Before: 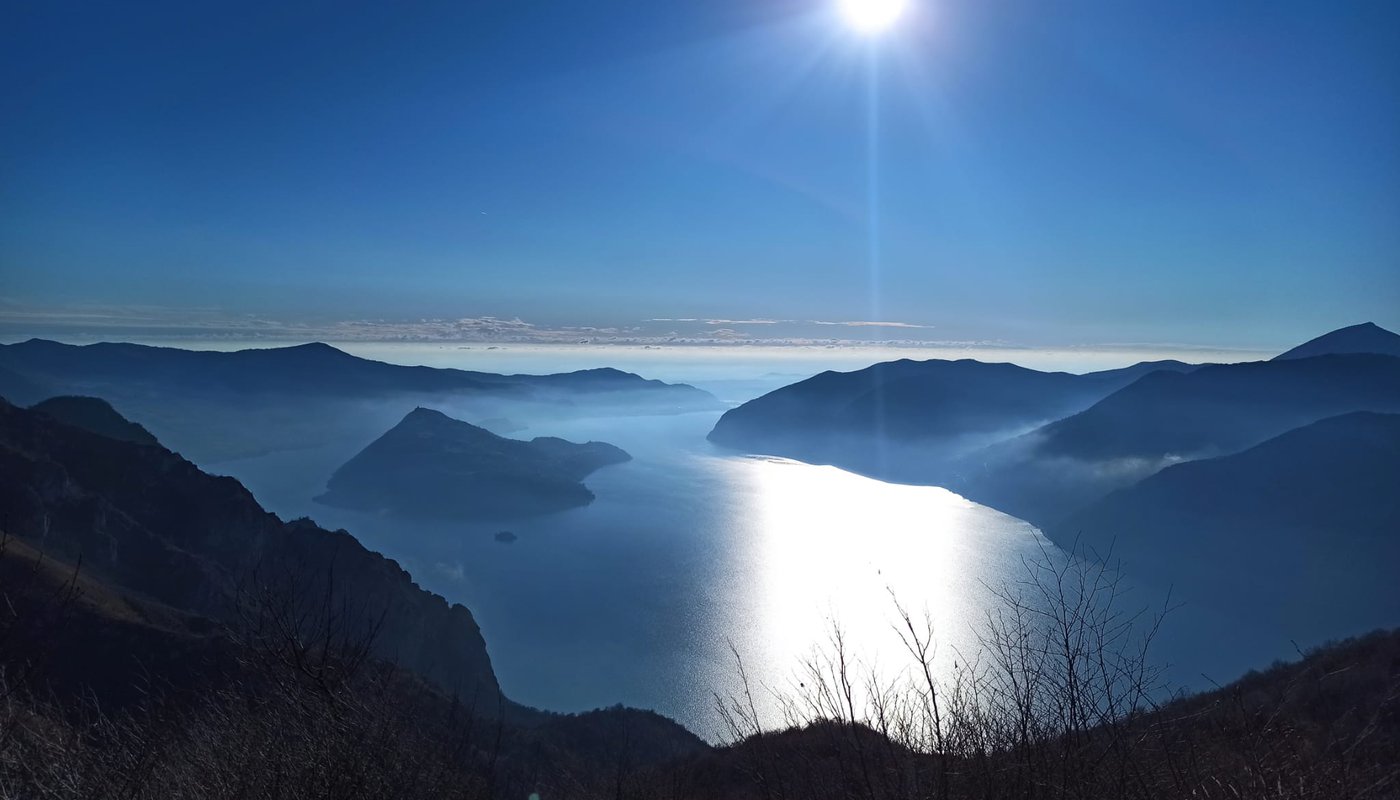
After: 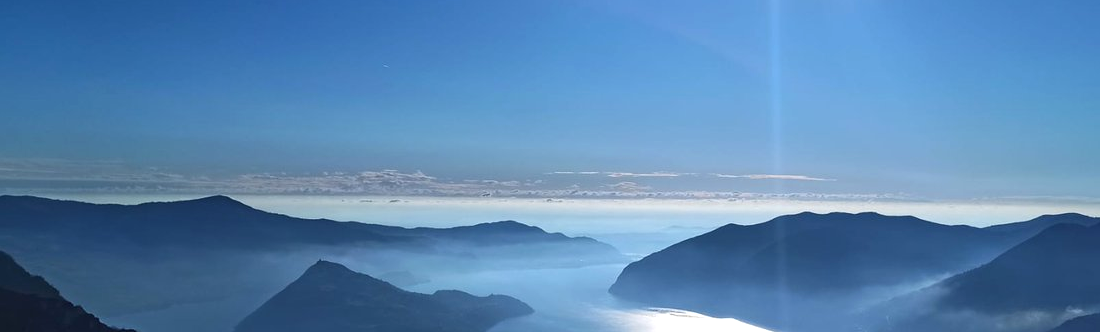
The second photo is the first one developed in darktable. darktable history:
crop: left 7.036%, top 18.398%, right 14.379%, bottom 40.043%
exposure: black level correction 0, exposure 0.2 EV, compensate exposure bias true, compensate highlight preservation false
